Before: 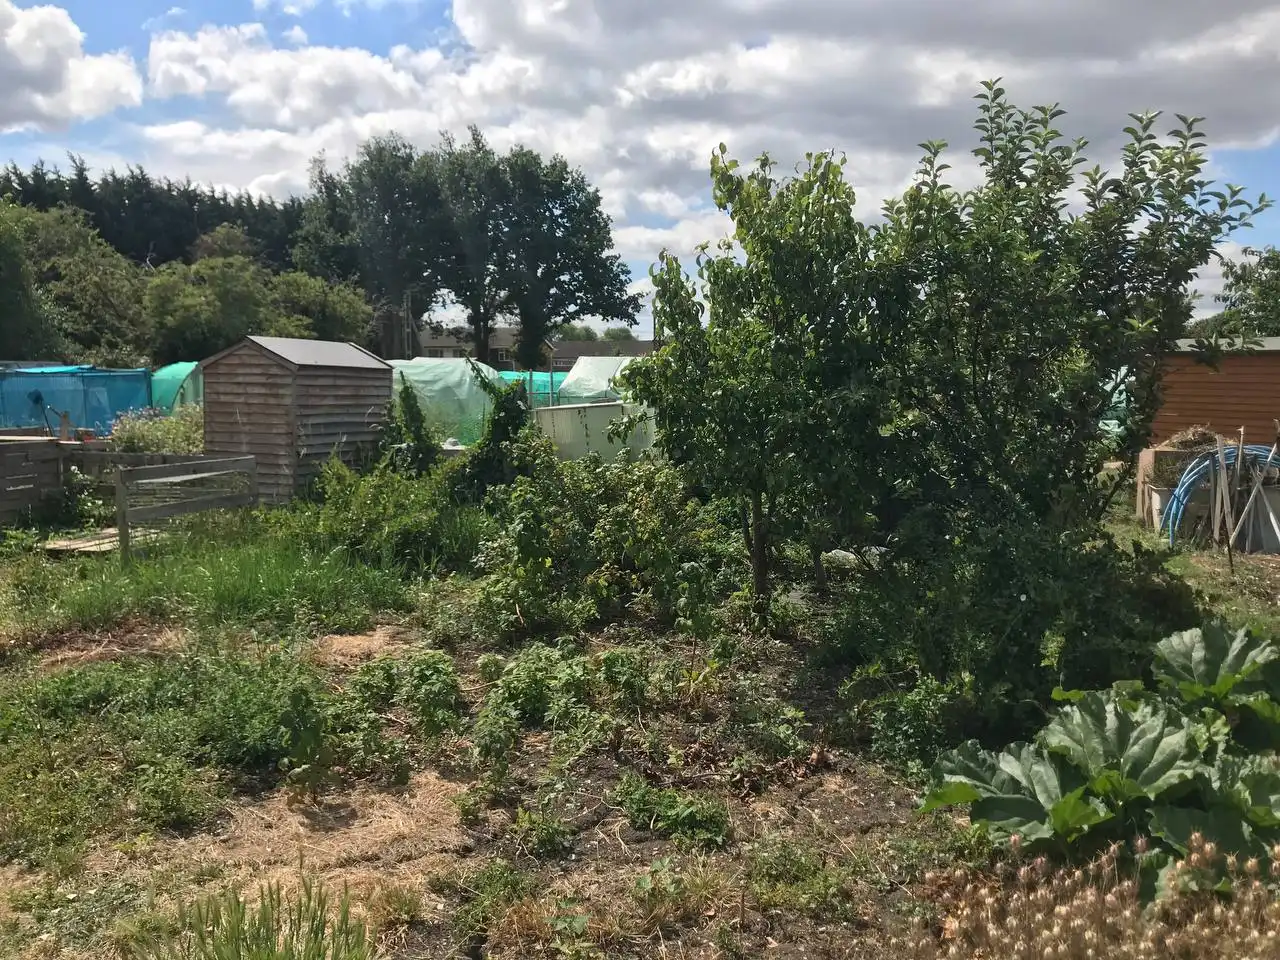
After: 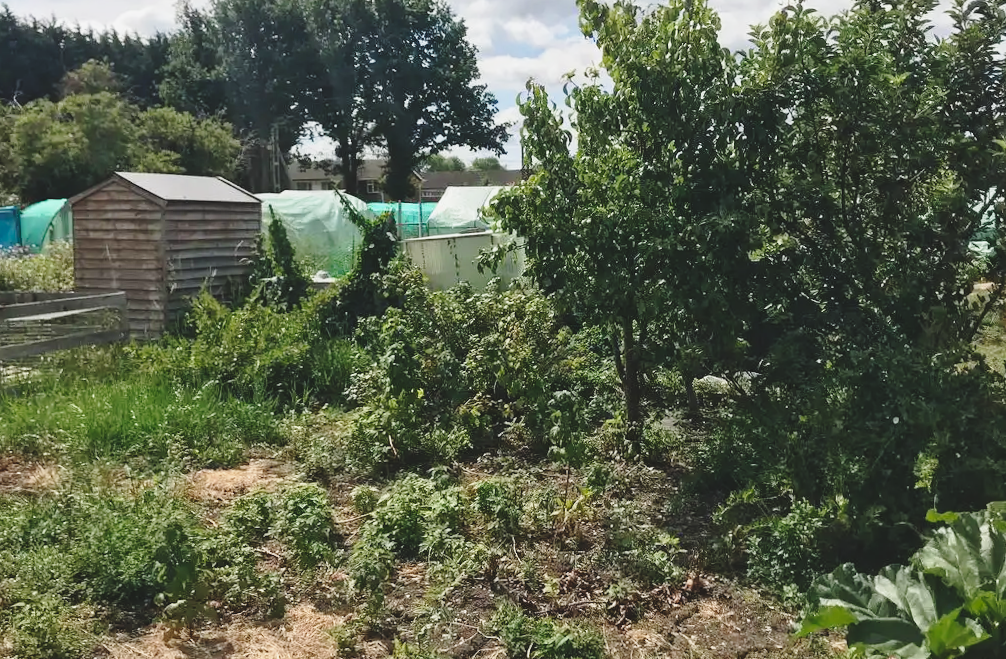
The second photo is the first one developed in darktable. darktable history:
rotate and perspective: rotation -1°, crop left 0.011, crop right 0.989, crop top 0.025, crop bottom 0.975
crop: left 9.712%, top 16.928%, right 10.845%, bottom 12.332%
base curve: curves: ch0 [(0, 0) (0.028, 0.03) (0.121, 0.232) (0.46, 0.748) (0.859, 0.968) (1, 1)], preserve colors none
exposure: black level correction -0.015, exposure -0.5 EV, compensate highlight preservation false
